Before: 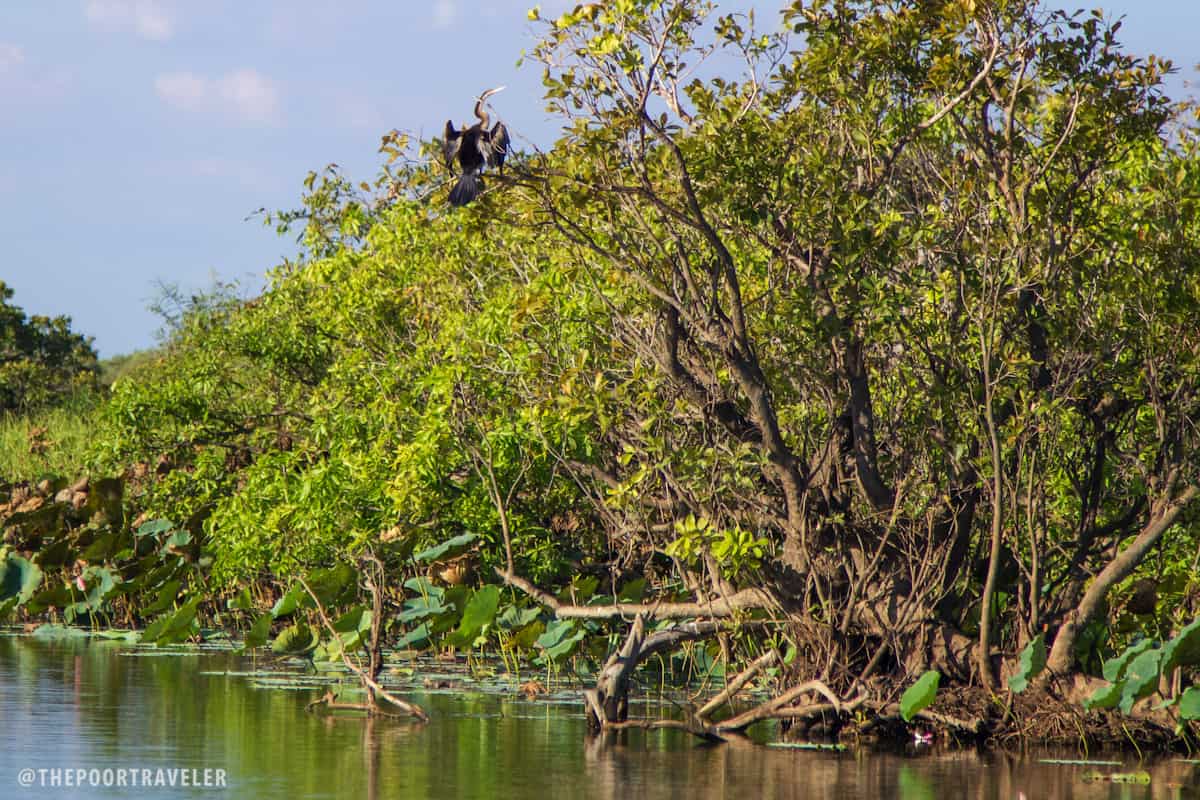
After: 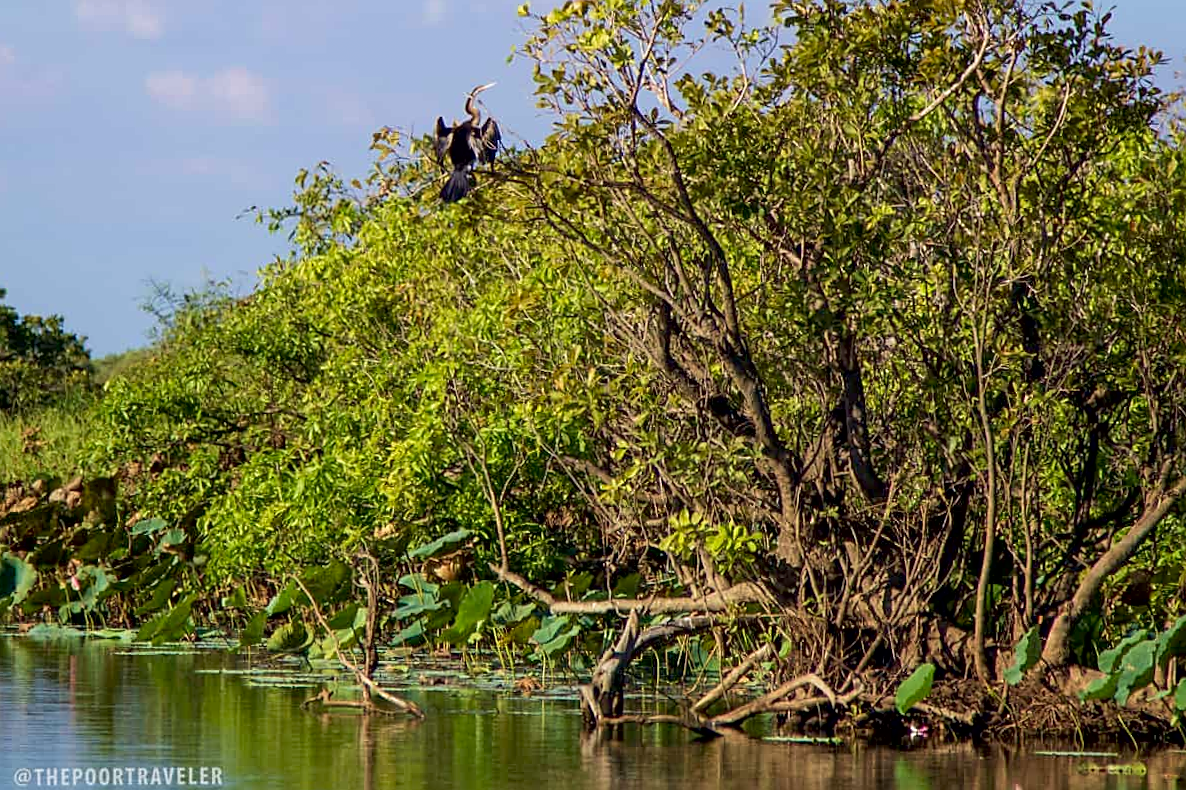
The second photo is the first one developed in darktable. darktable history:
rotate and perspective: rotation -0.45°, automatic cropping original format, crop left 0.008, crop right 0.992, crop top 0.012, crop bottom 0.988
sharpen: on, module defaults
velvia: on, module defaults
exposure: black level correction 0.009, exposure -0.159 EV, compensate highlight preservation false
